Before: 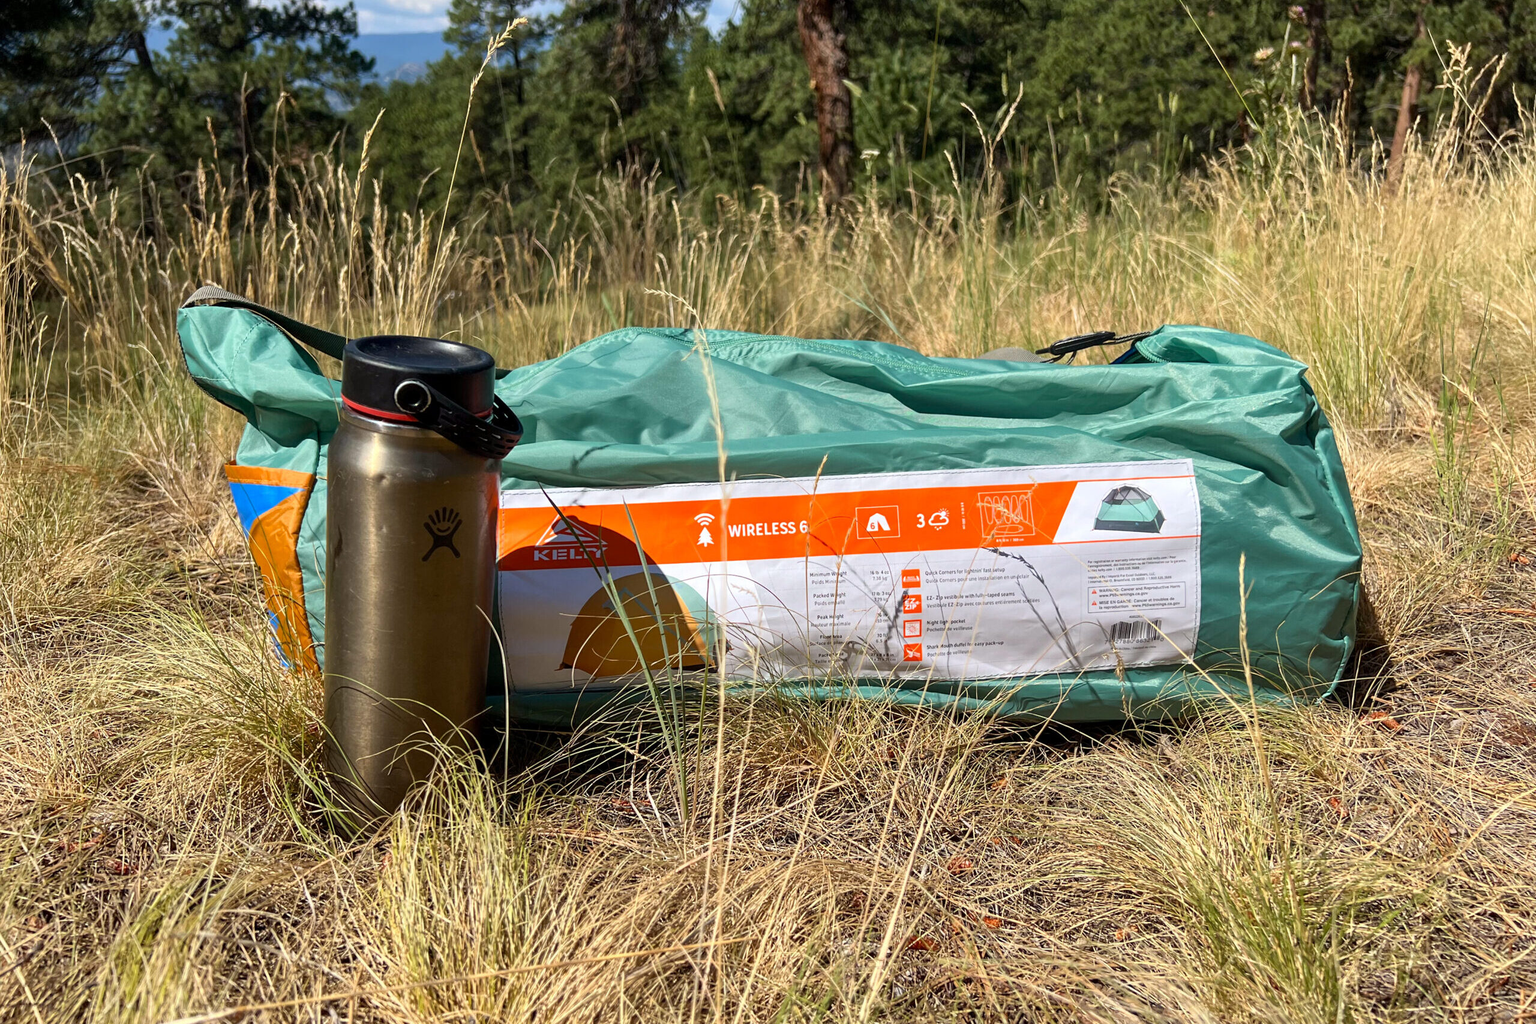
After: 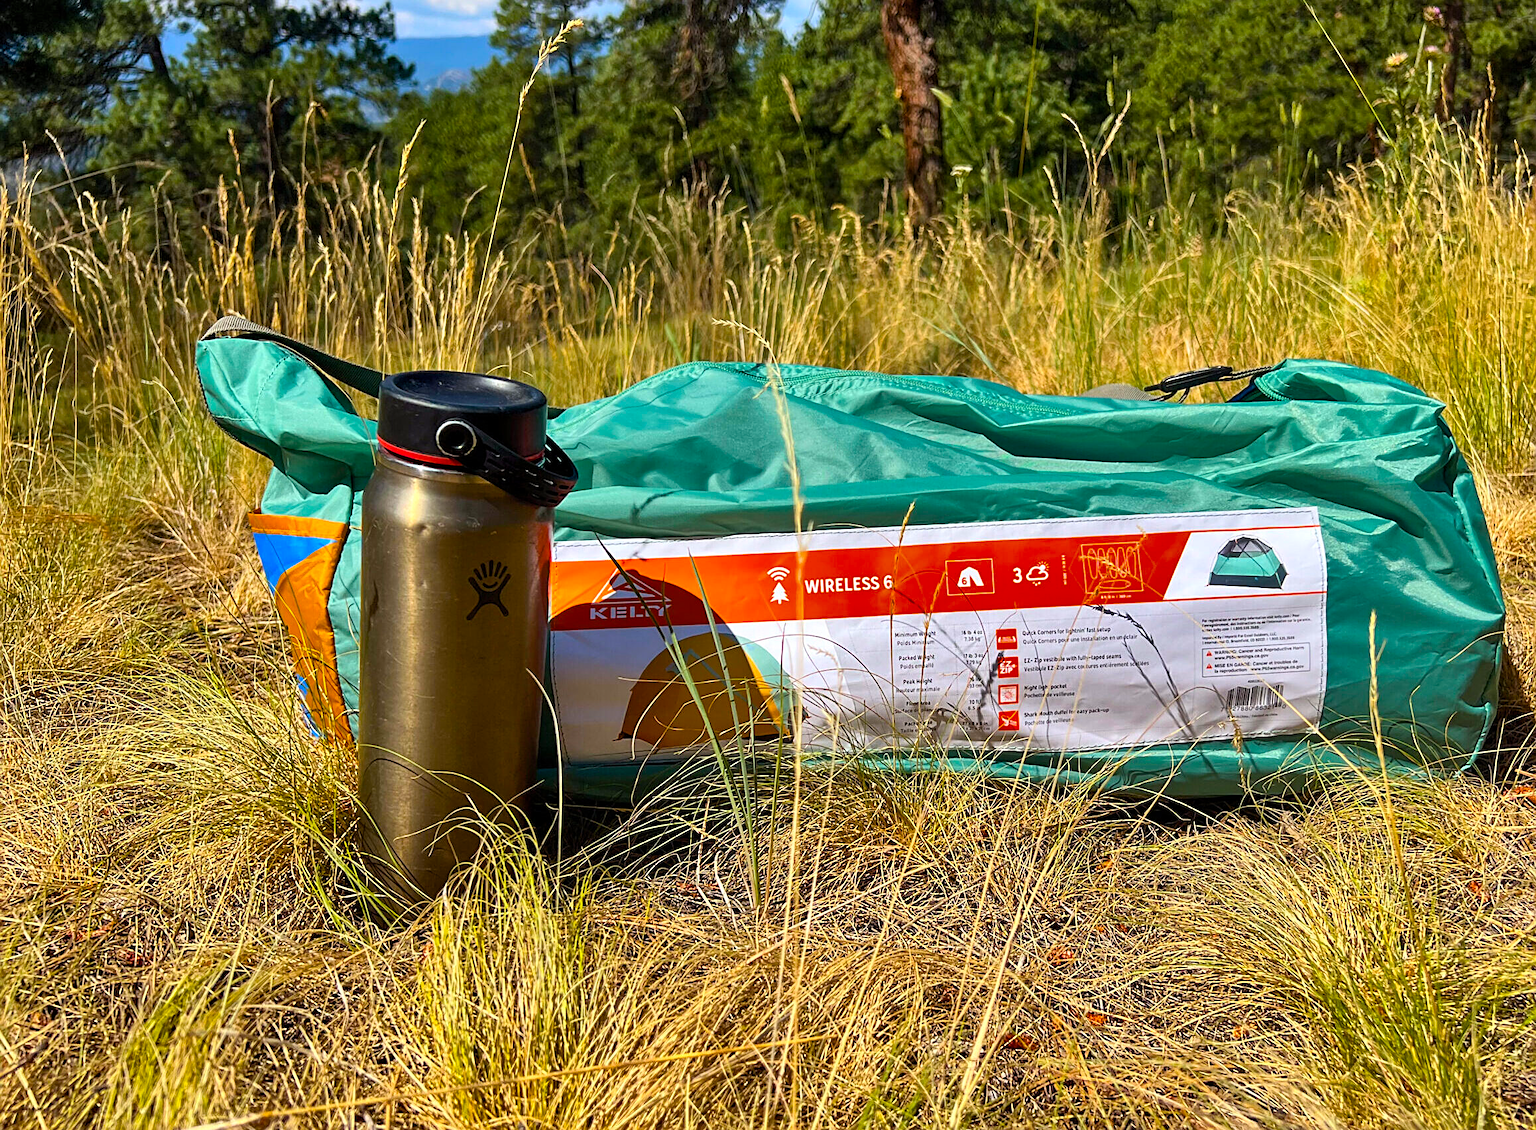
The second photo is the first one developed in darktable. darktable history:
color balance rgb: perceptual saturation grading › global saturation 35.402%, global vibrance 20%
shadows and highlights: radius 106.2, shadows 41.05, highlights -72.36, low approximation 0.01, soften with gaussian
crop: right 9.487%, bottom 0.024%
contrast brightness saturation: contrast 0.101, brightness 0.039, saturation 0.088
sharpen: on, module defaults
